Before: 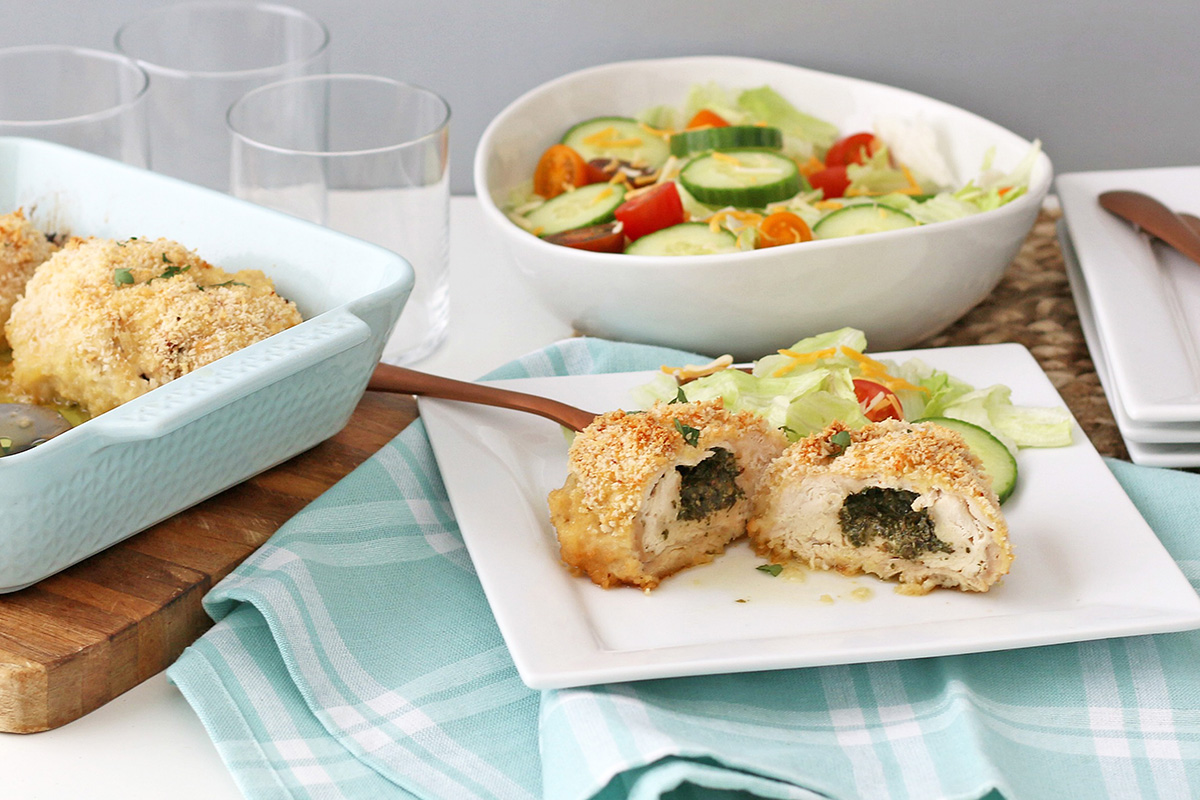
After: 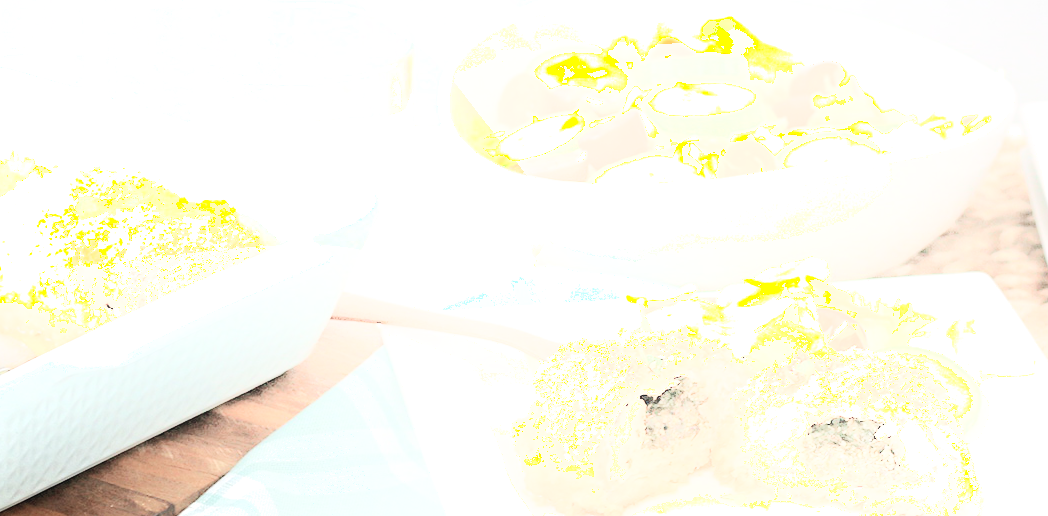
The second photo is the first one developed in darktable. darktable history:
crop: left 3.015%, top 8.969%, right 9.647%, bottom 26.457%
exposure: exposure 1.061 EV, compensate highlight preservation false
contrast brightness saturation: contrast -0.05, saturation -0.41
shadows and highlights: shadows -90, highlights 90, soften with gaussian
